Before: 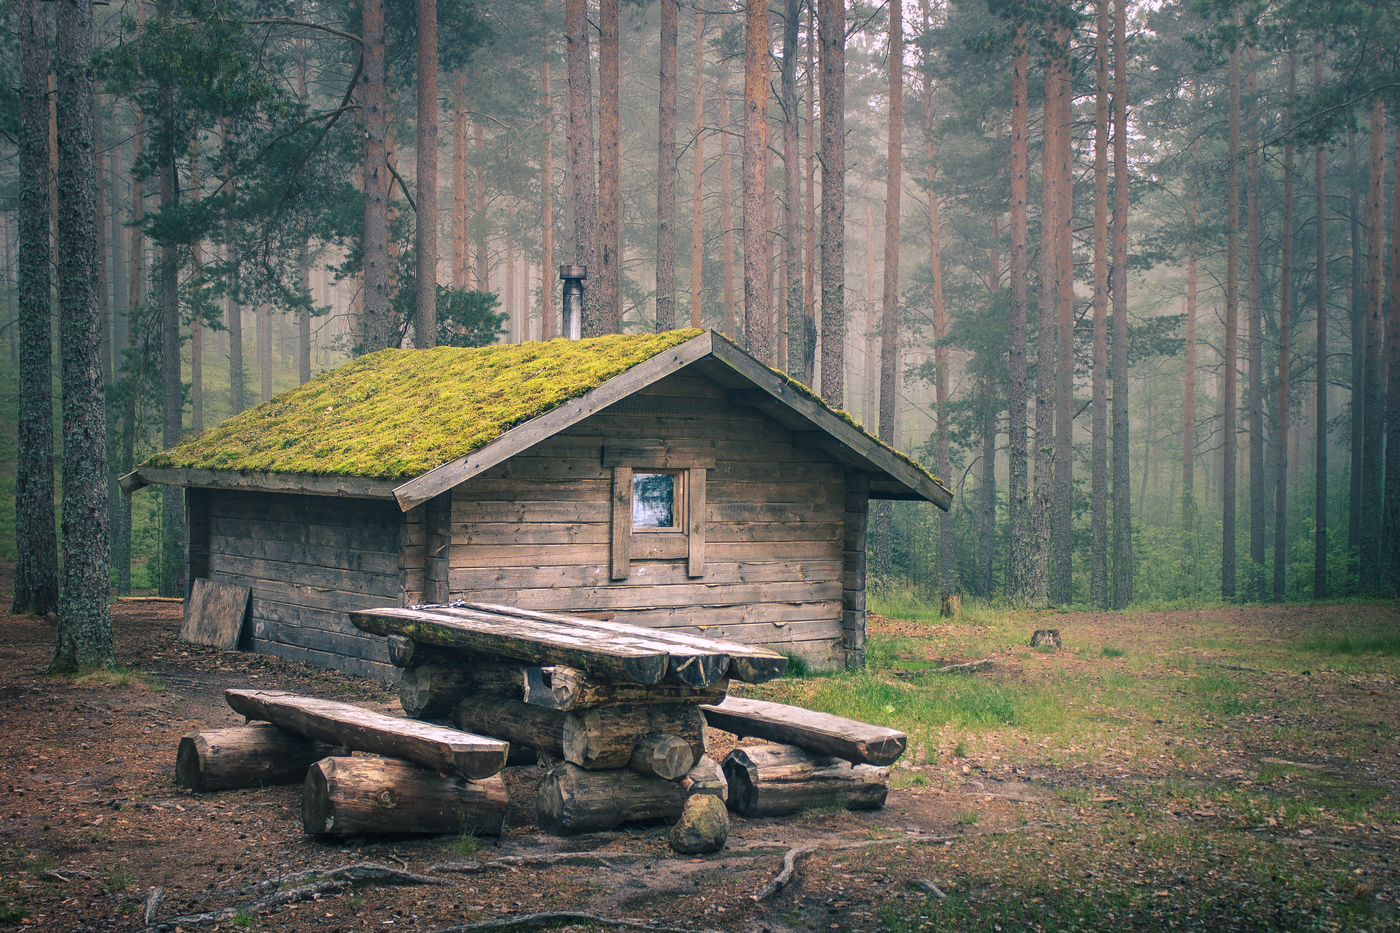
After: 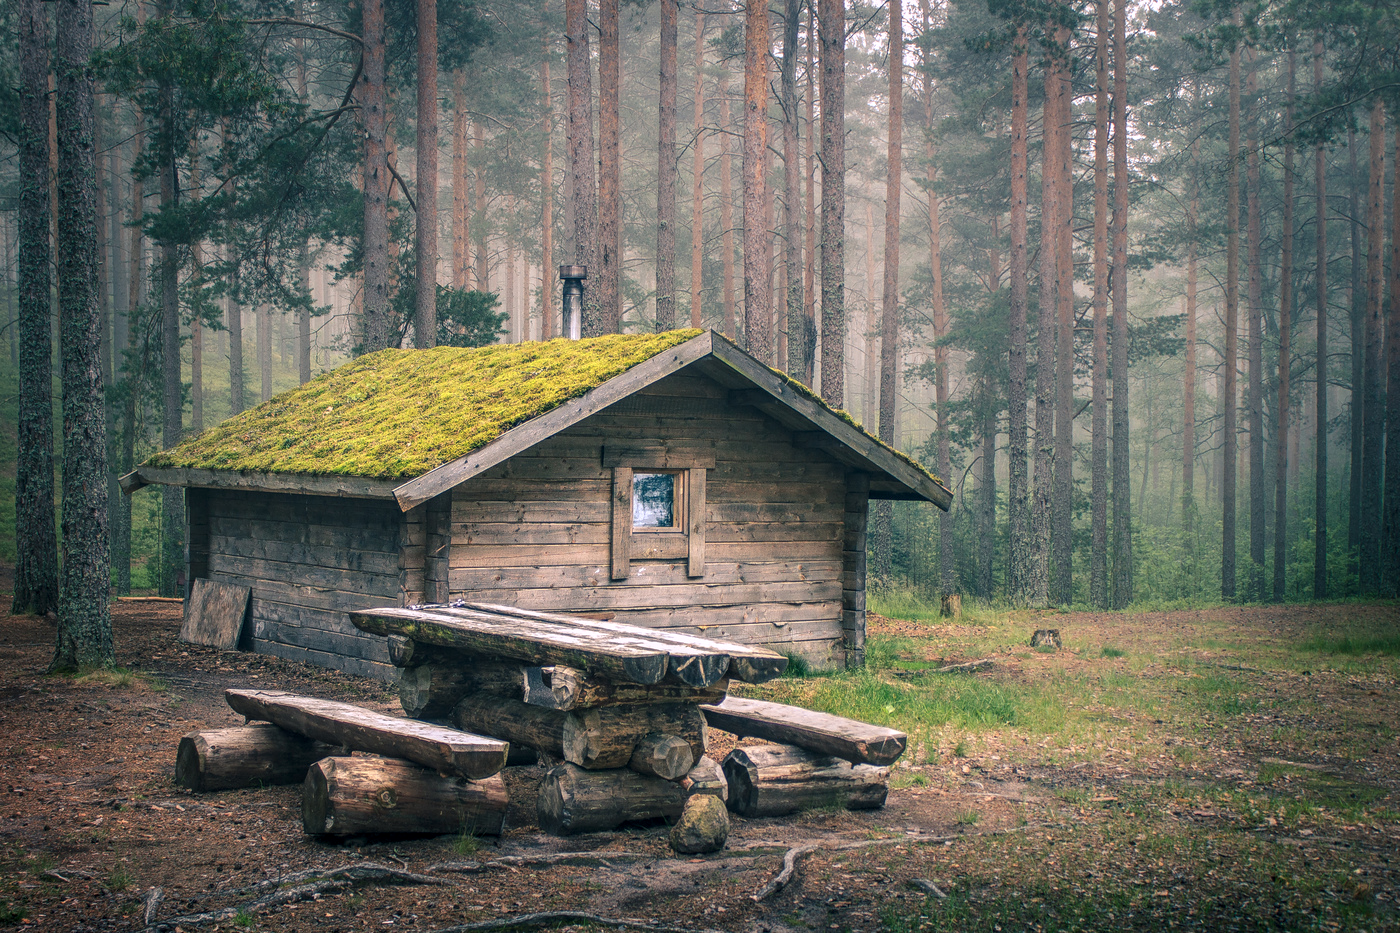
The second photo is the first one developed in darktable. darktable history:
shadows and highlights: shadows -39.29, highlights 62.89, soften with gaussian
local contrast: on, module defaults
